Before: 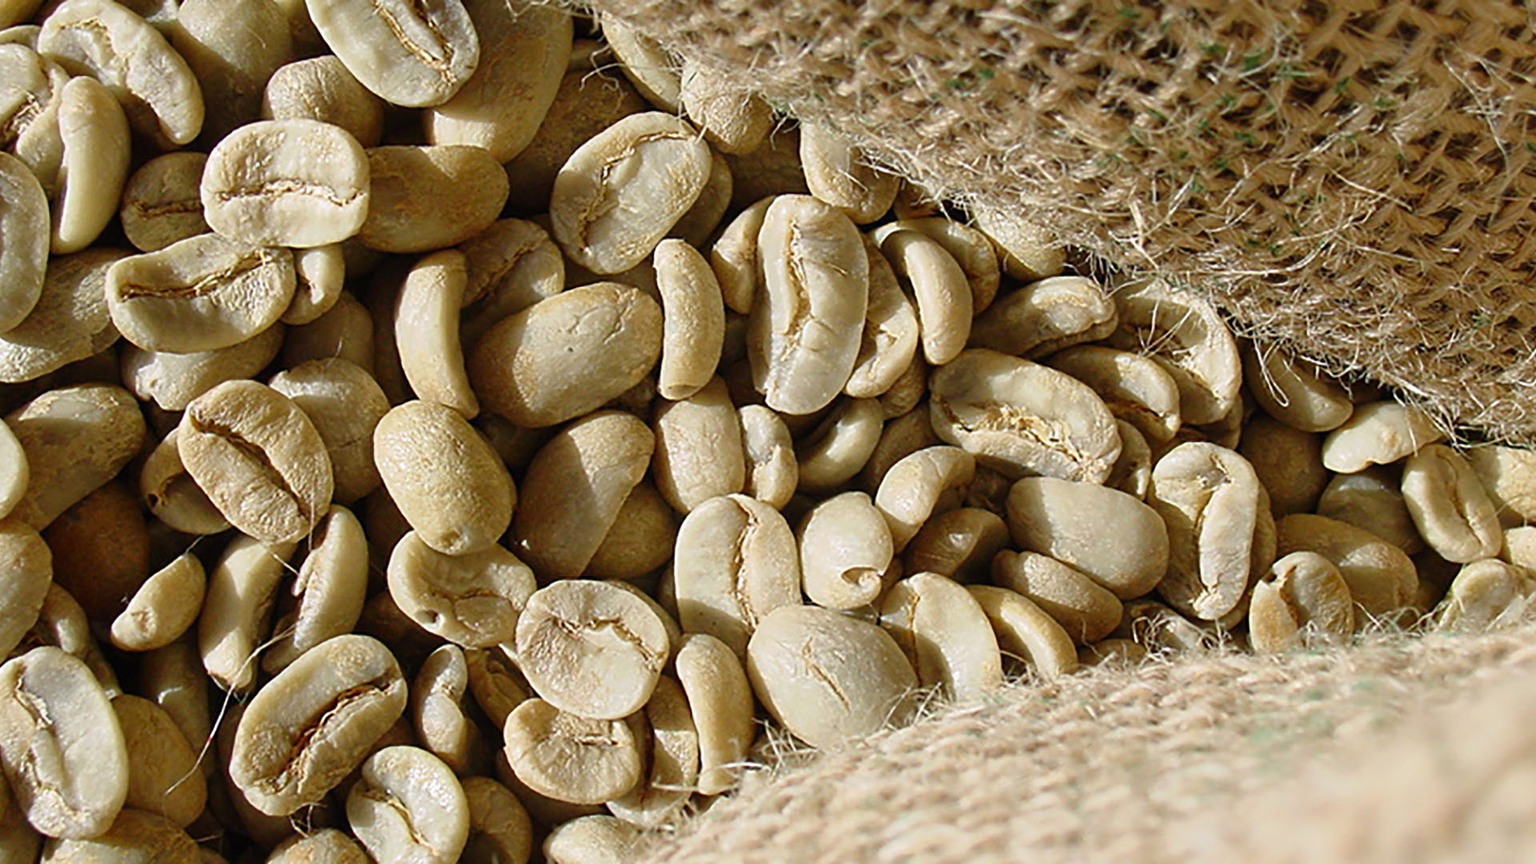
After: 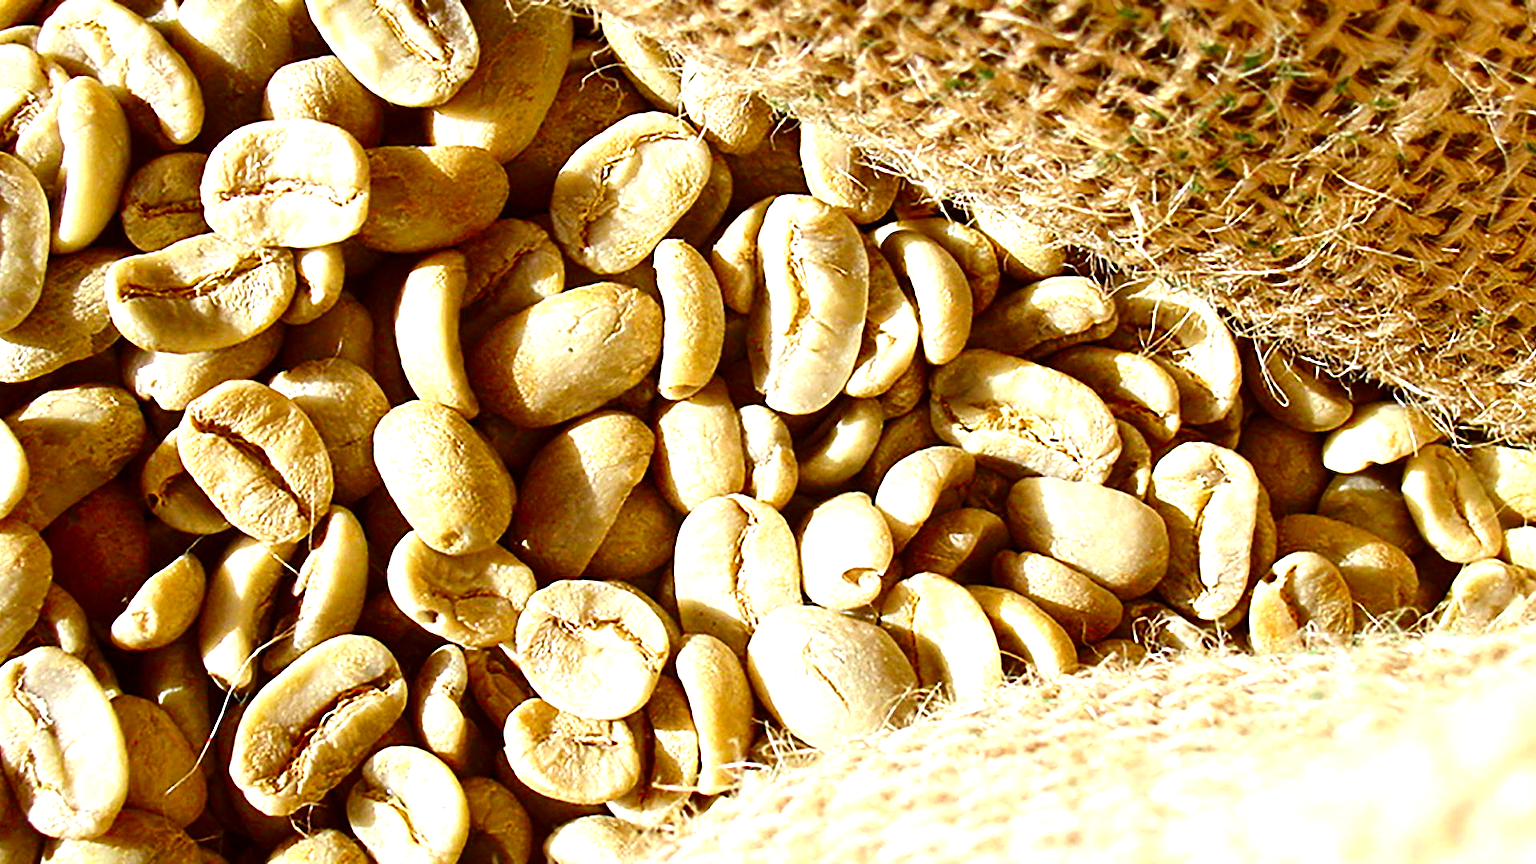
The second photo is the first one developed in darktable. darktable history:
rgb levels: mode RGB, independent channels, levels [[0, 0.5, 1], [0, 0.521, 1], [0, 0.536, 1]]
contrast brightness saturation: contrast 0.12, brightness -0.12, saturation 0.2
exposure: black level correction 0, exposure 1.2 EV, compensate exposure bias true, compensate highlight preservation false
